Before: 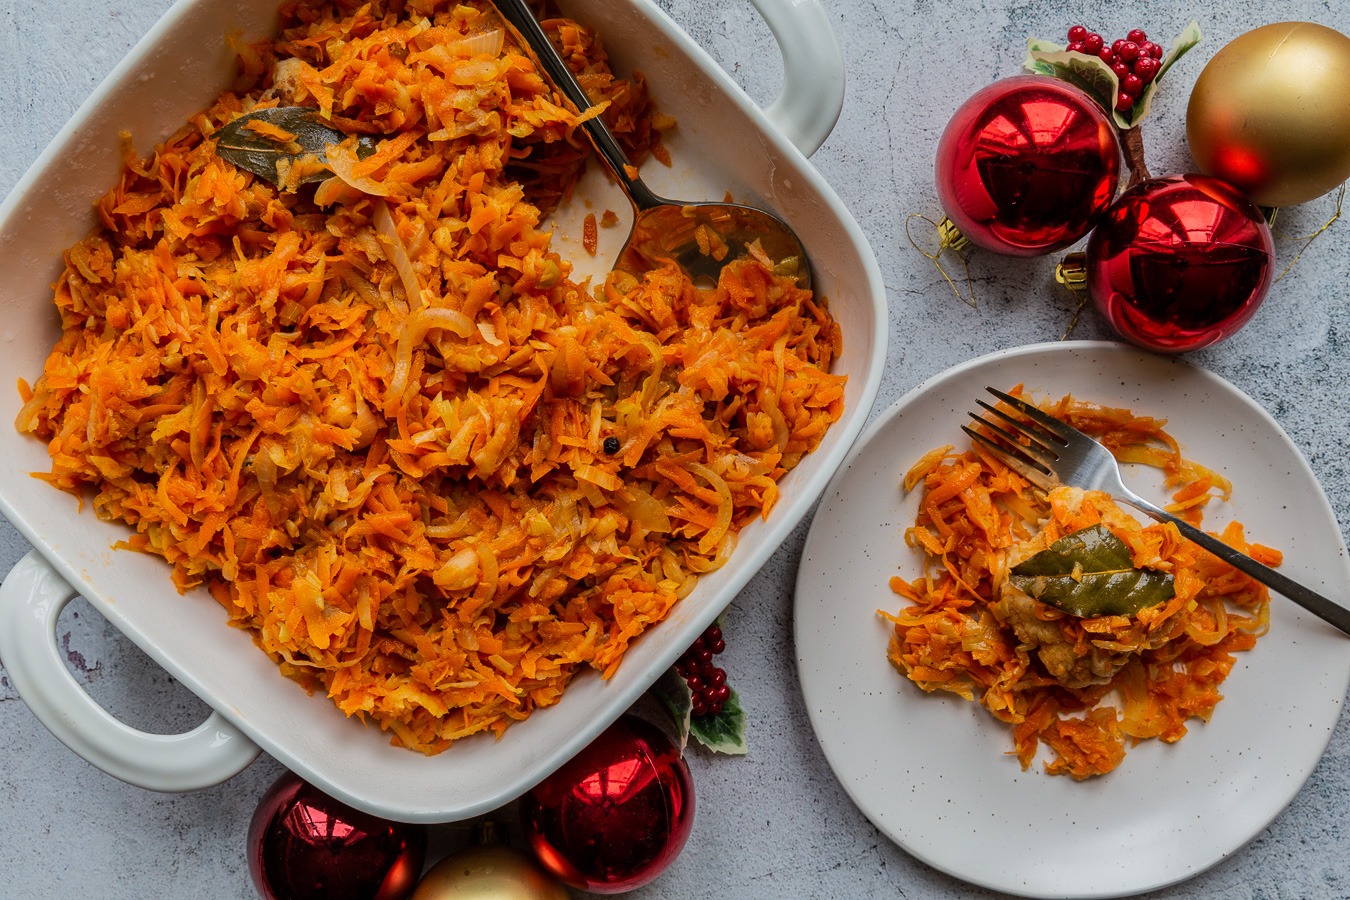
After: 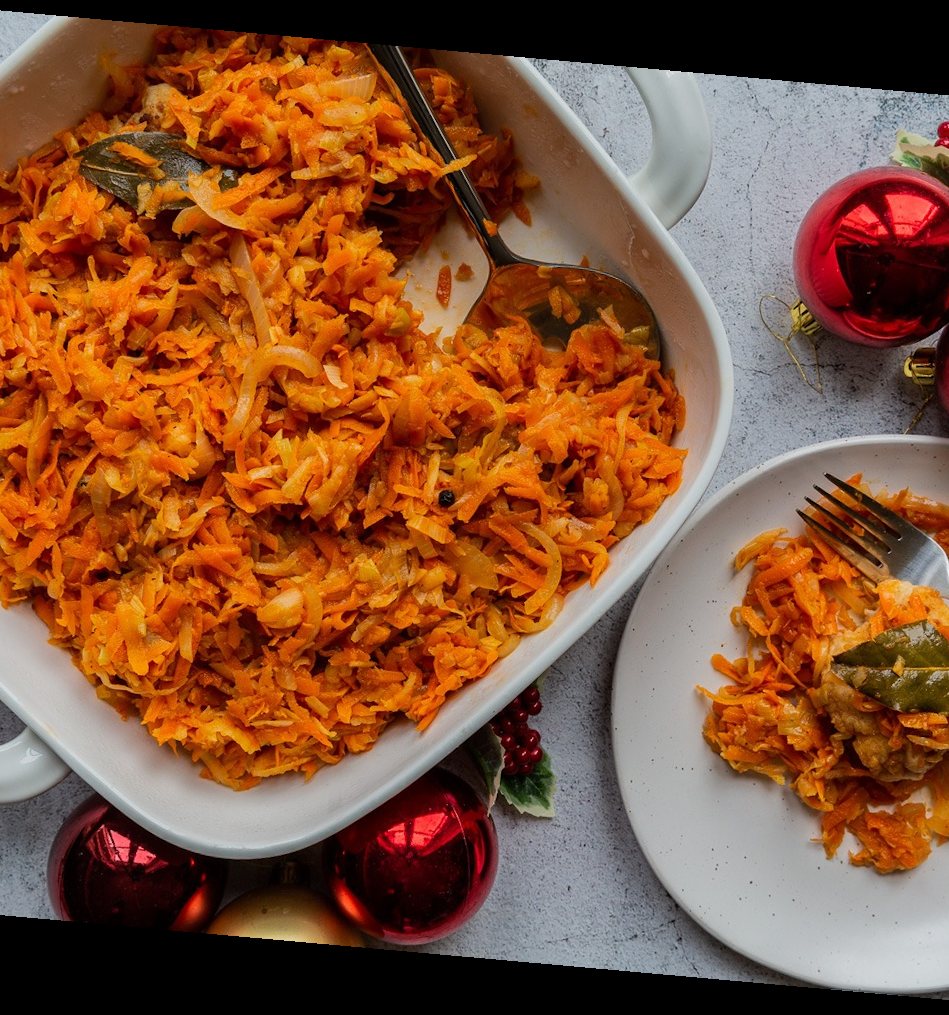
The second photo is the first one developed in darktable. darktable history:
crop and rotate: left 14.292%, right 19.041%
rotate and perspective: rotation 5.12°, automatic cropping off
